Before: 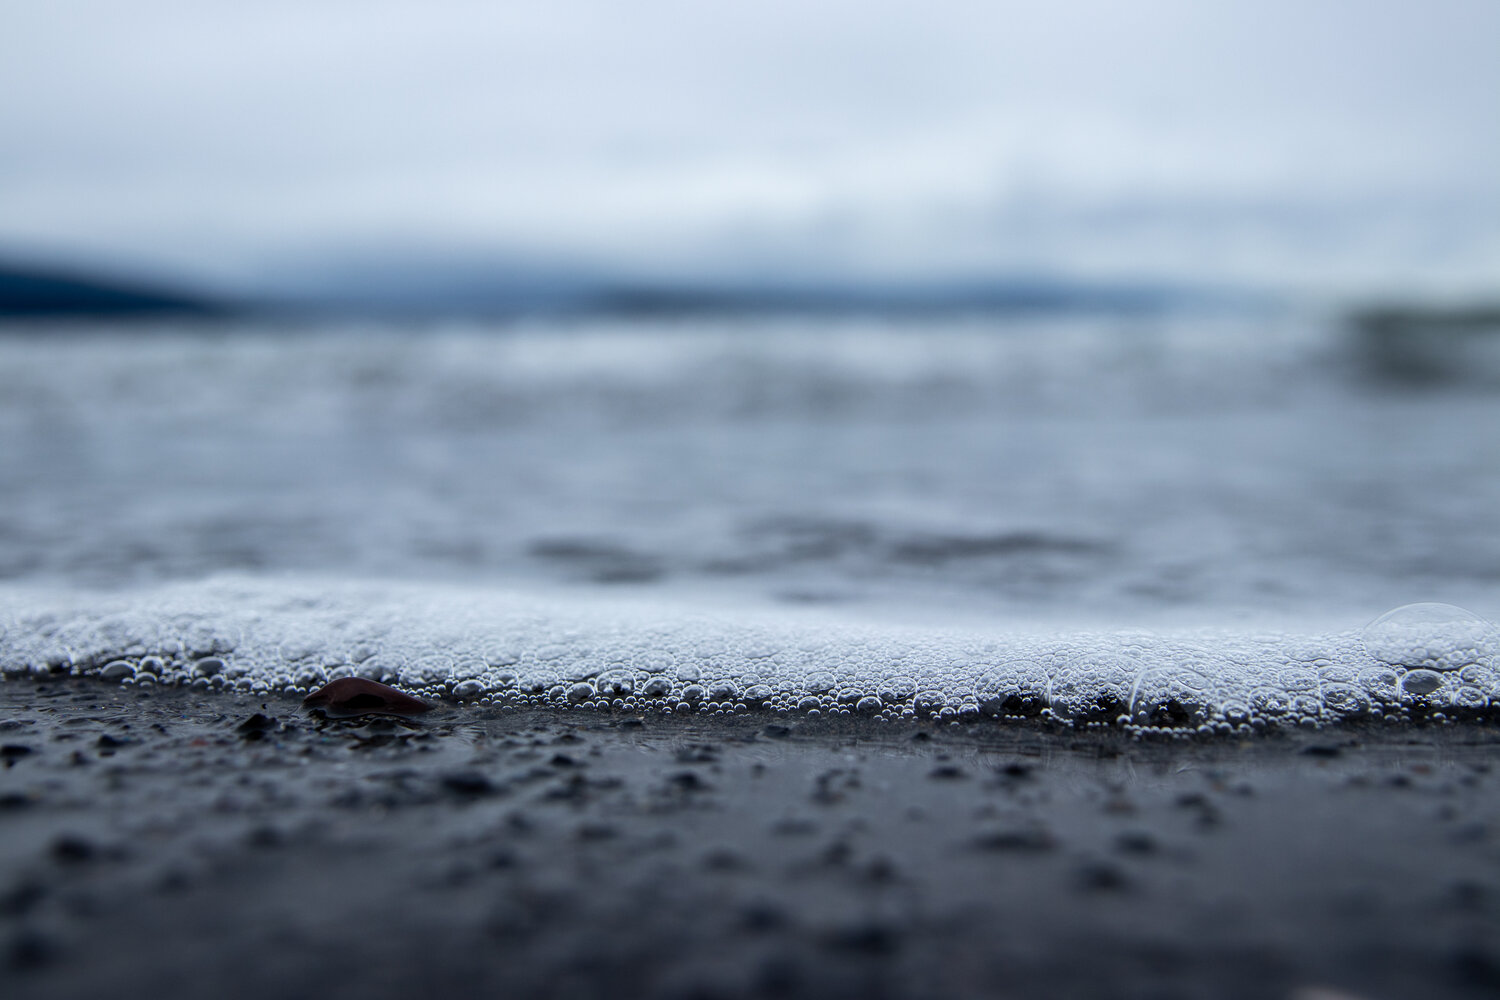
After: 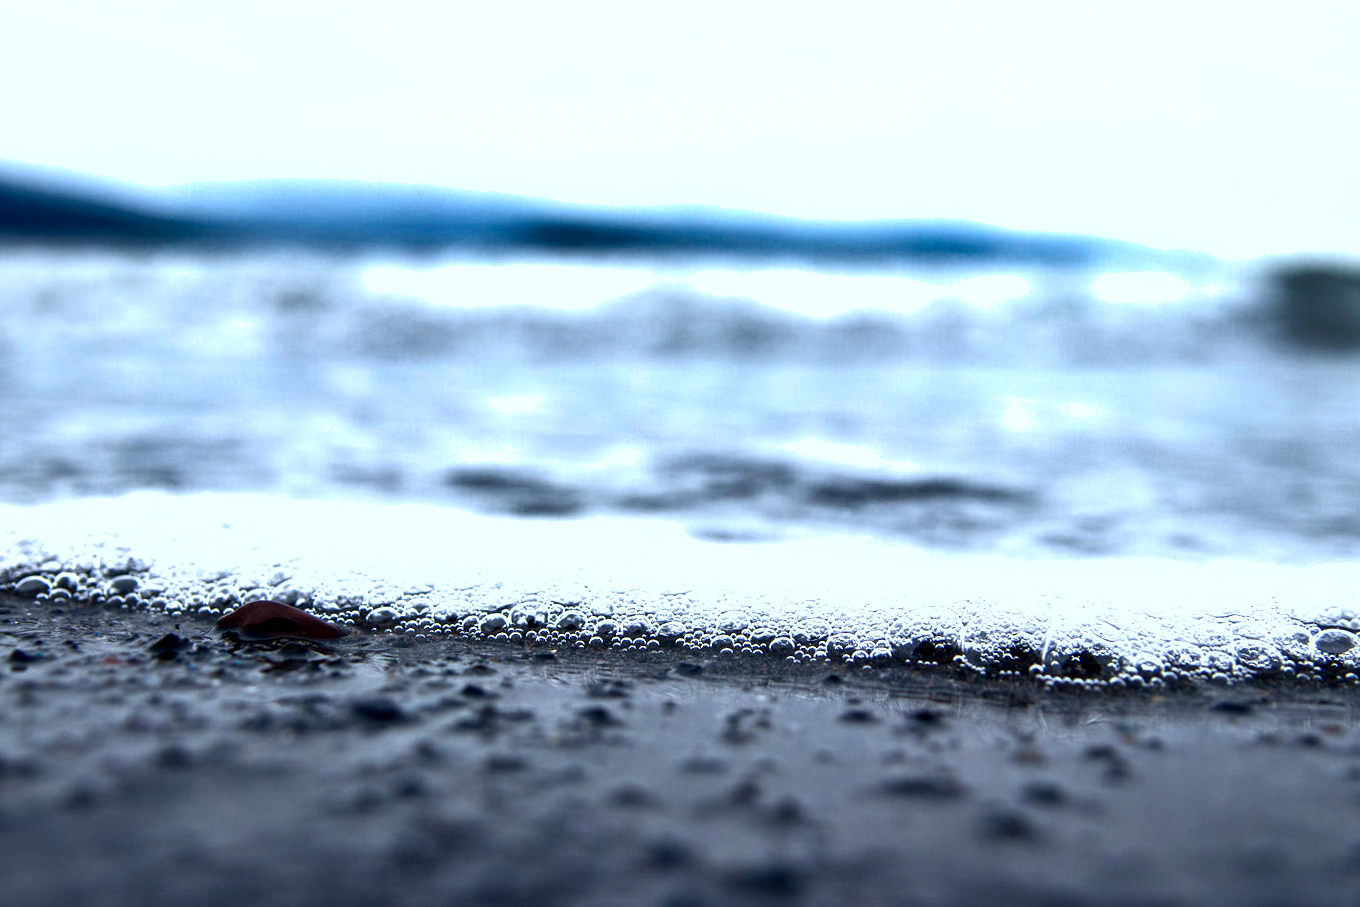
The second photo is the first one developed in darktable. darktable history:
crop and rotate: angle -1.96°, left 3.097%, top 4.154%, right 1.586%, bottom 0.529%
shadows and highlights: low approximation 0.01, soften with gaussian
exposure: black level correction 0.001, exposure 1.3 EV, compensate highlight preservation false
contrast brightness saturation: contrast 0.07, brightness -0.14, saturation 0.11
